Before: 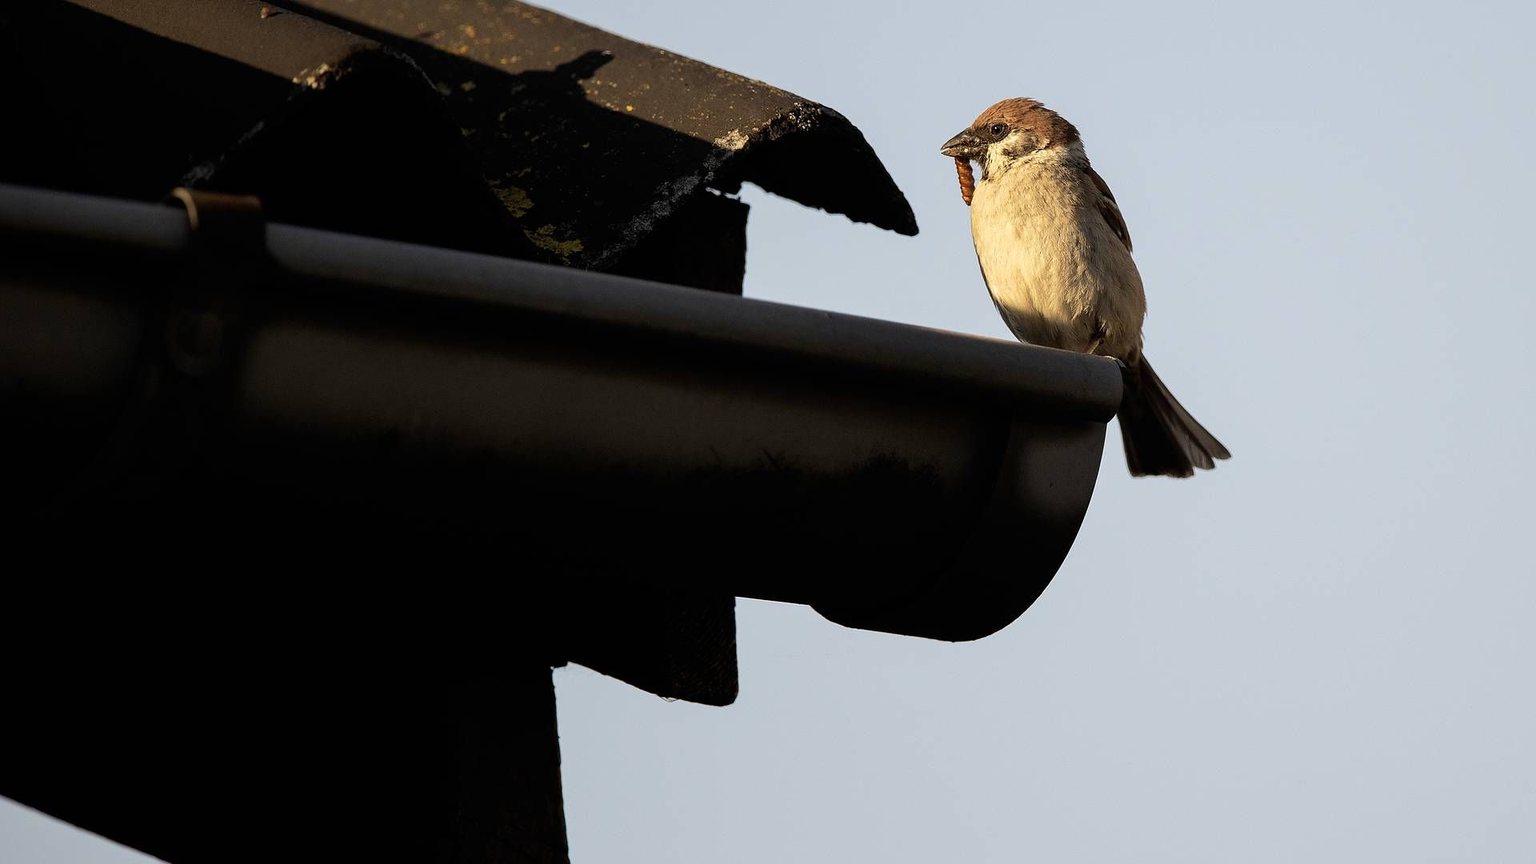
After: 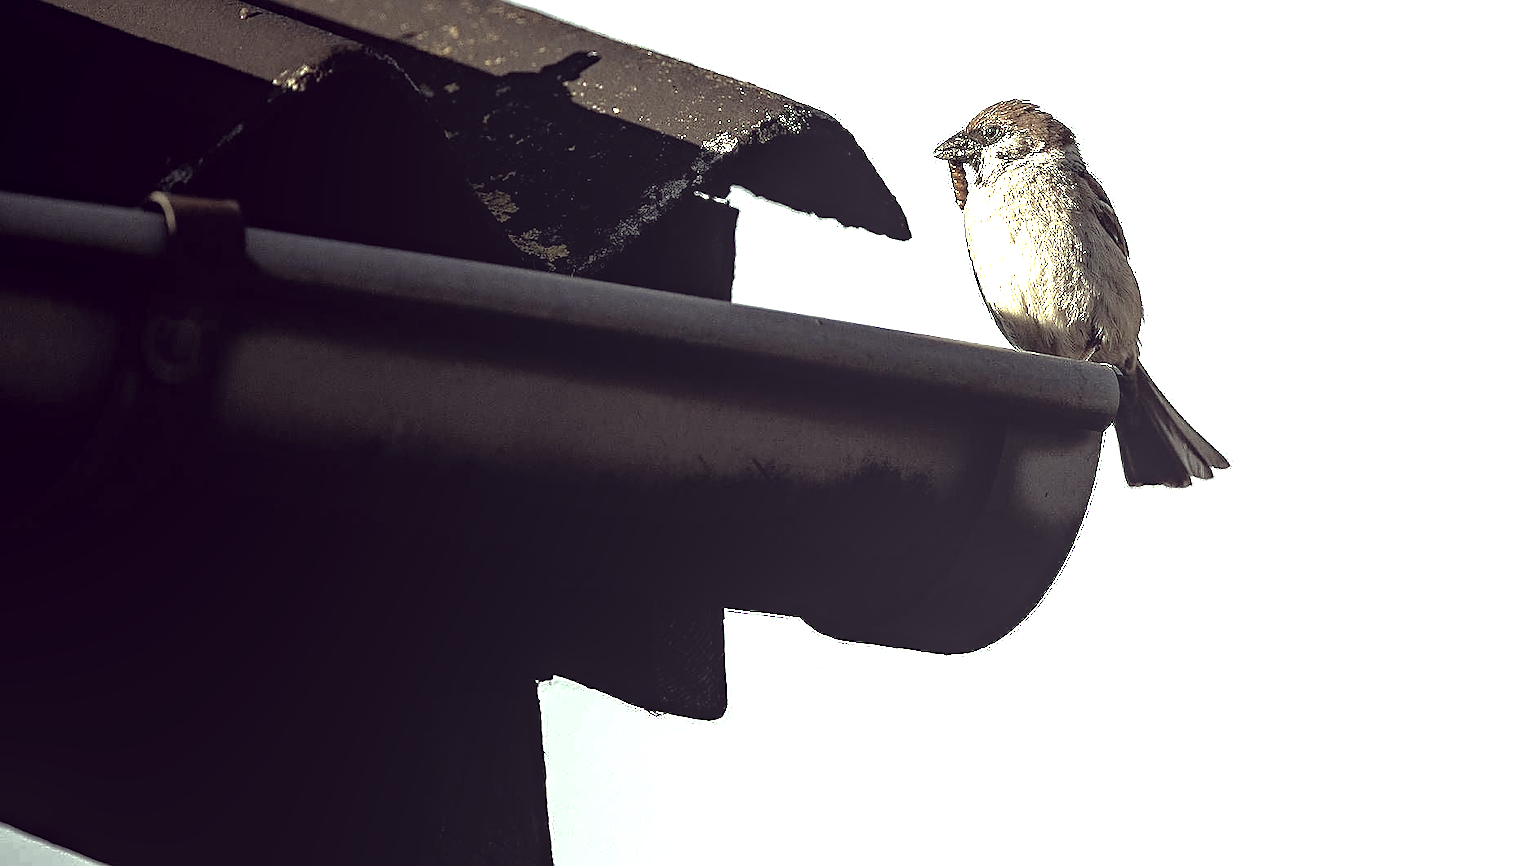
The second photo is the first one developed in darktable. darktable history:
exposure: exposure 1.092 EV, compensate highlight preservation false
sharpen: radius 1.425, amount 1.243, threshold 0.676
base curve: curves: ch0 [(0, 0) (0.841, 0.609) (1, 1)]
local contrast: on, module defaults
crop: left 1.676%, right 0.274%, bottom 1.596%
haze removal: compatibility mode true, adaptive false
color correction: highlights a* -20.35, highlights b* 20.21, shadows a* 19.71, shadows b* -21.25, saturation 0.462
